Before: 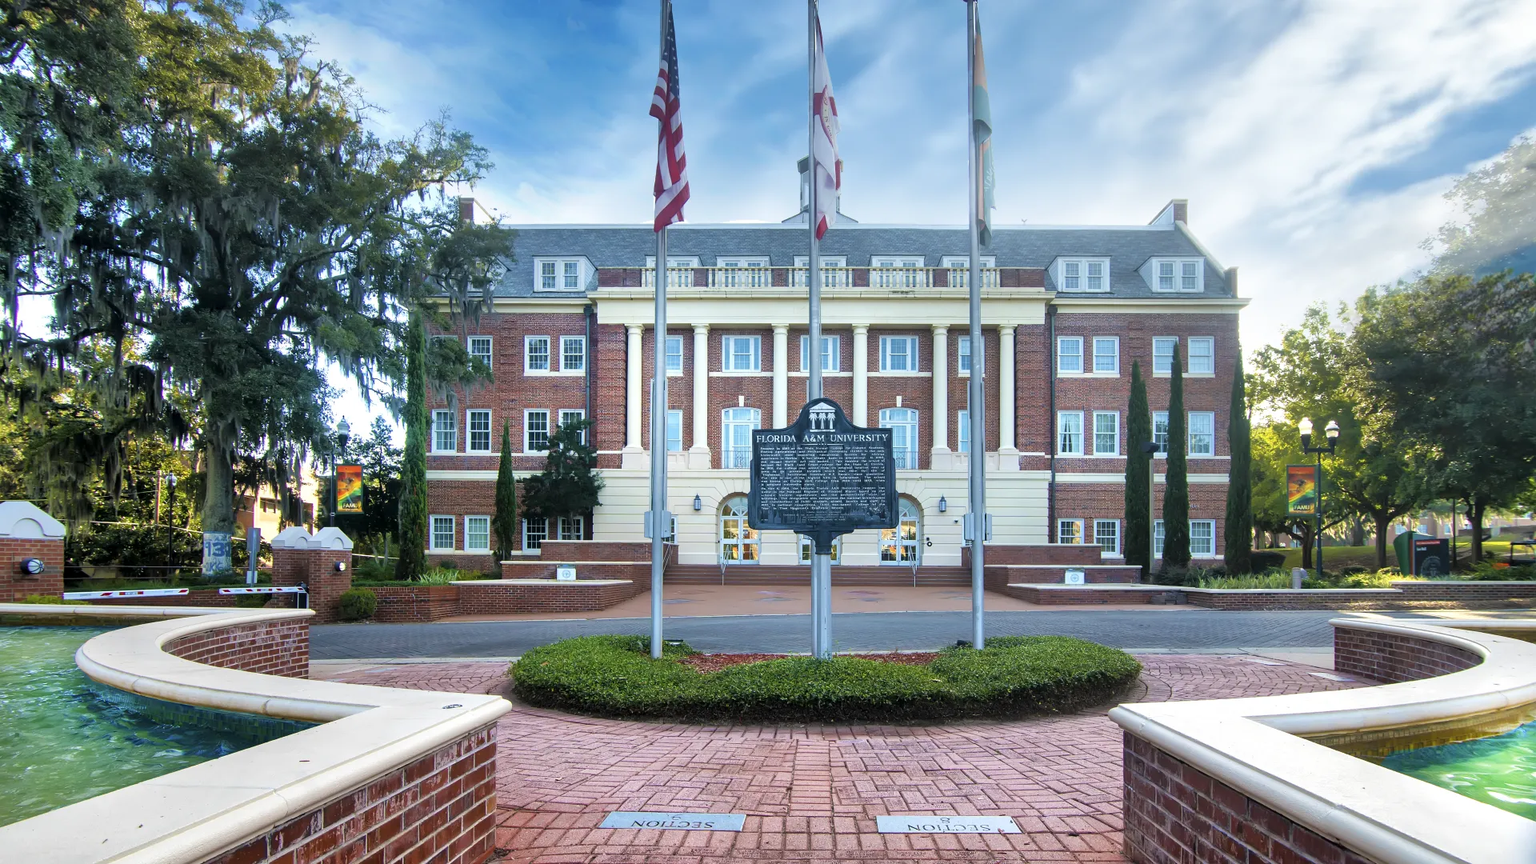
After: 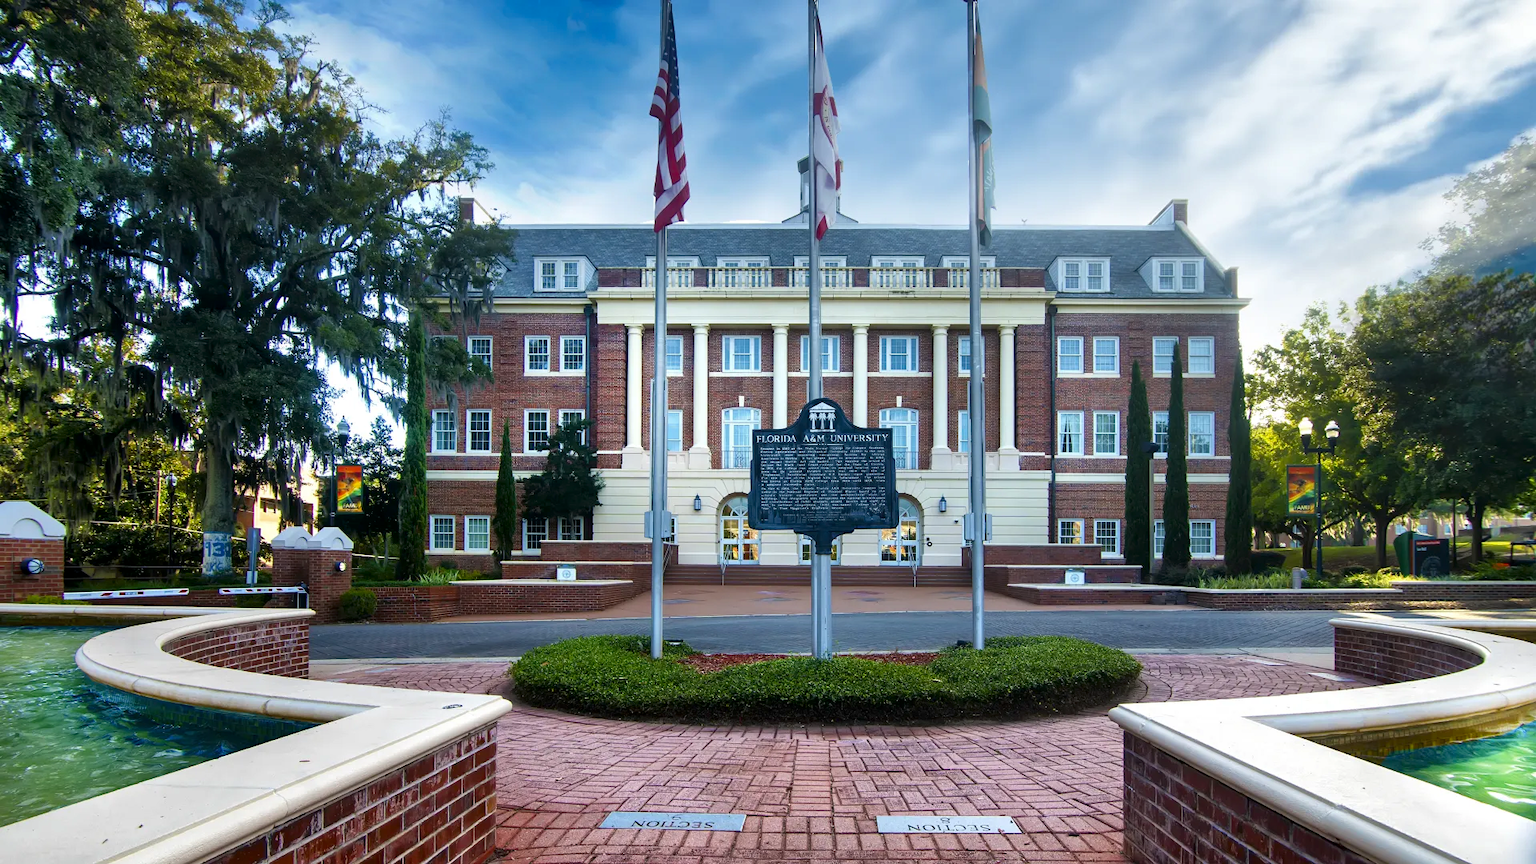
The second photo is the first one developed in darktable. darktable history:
contrast brightness saturation: contrast 0.067, brightness -0.142, saturation 0.118
